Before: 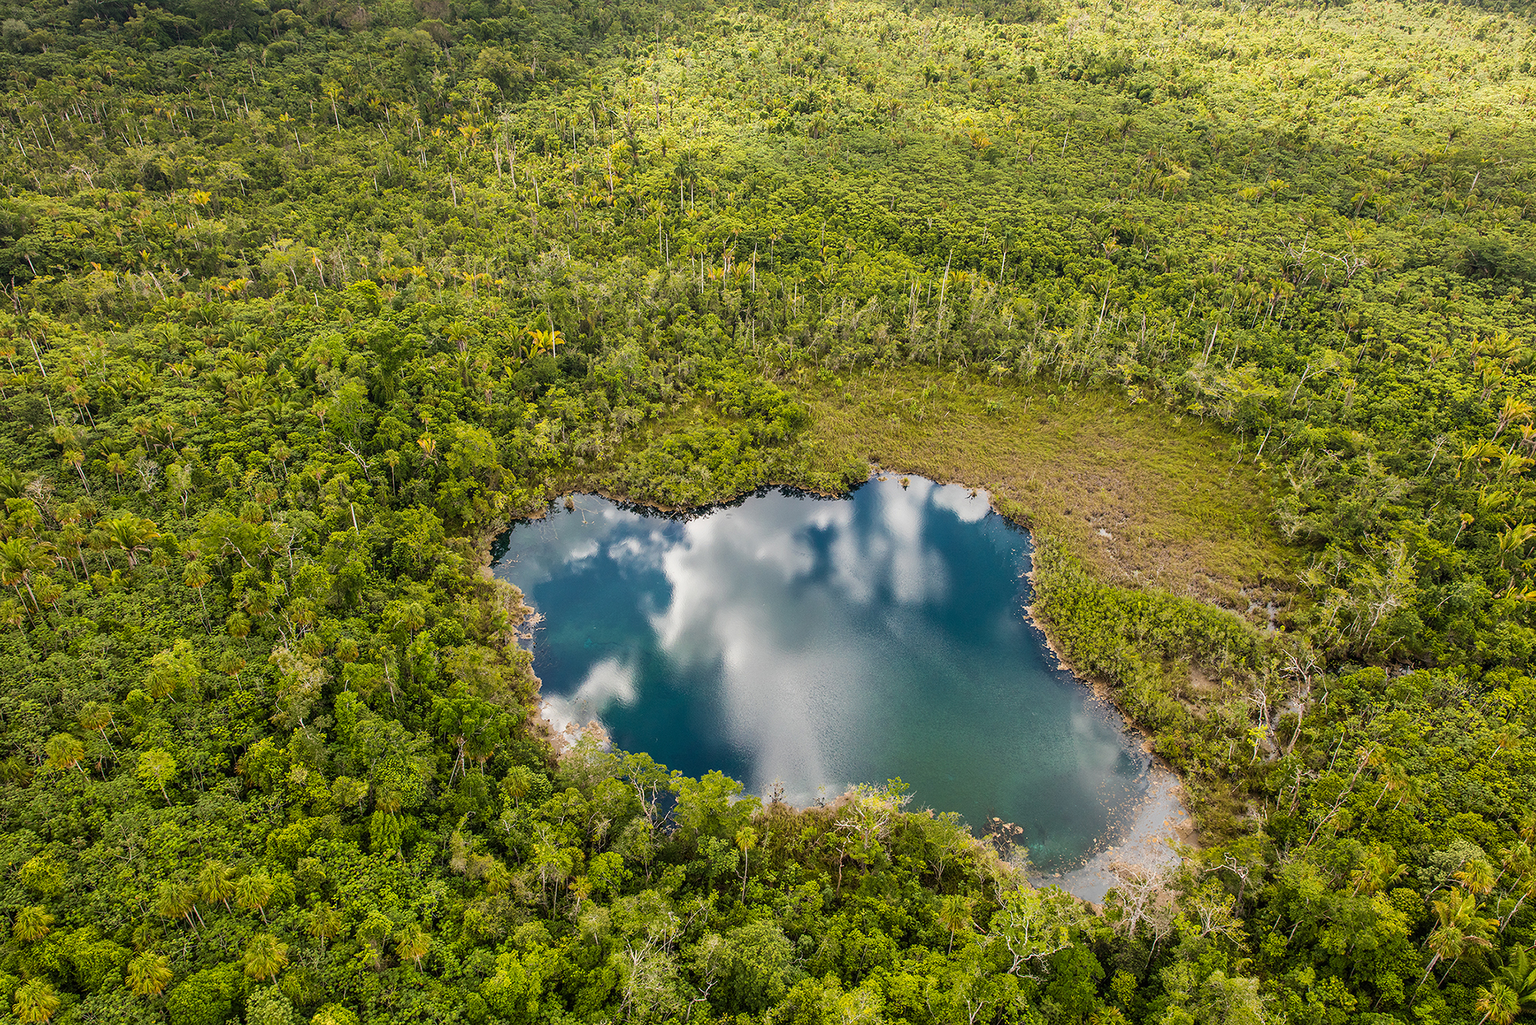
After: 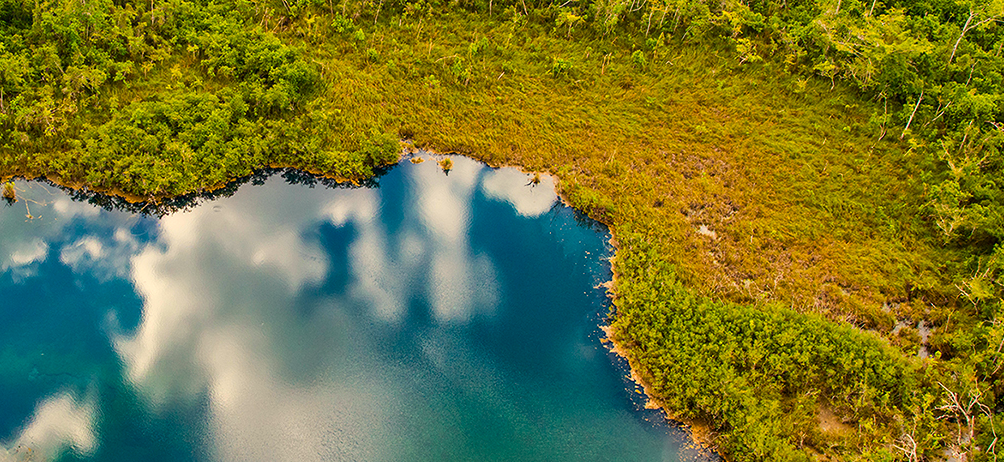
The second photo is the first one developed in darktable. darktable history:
crop: left 36.607%, top 34.735%, right 13.146%, bottom 30.611%
shadows and highlights: soften with gaussian
white balance: red 1.045, blue 0.932
local contrast: mode bilateral grid, contrast 20, coarseness 50, detail 120%, midtone range 0.2
contrast brightness saturation: brightness -0.02, saturation 0.35
color balance rgb: perceptual saturation grading › global saturation 20%, global vibrance 20%
